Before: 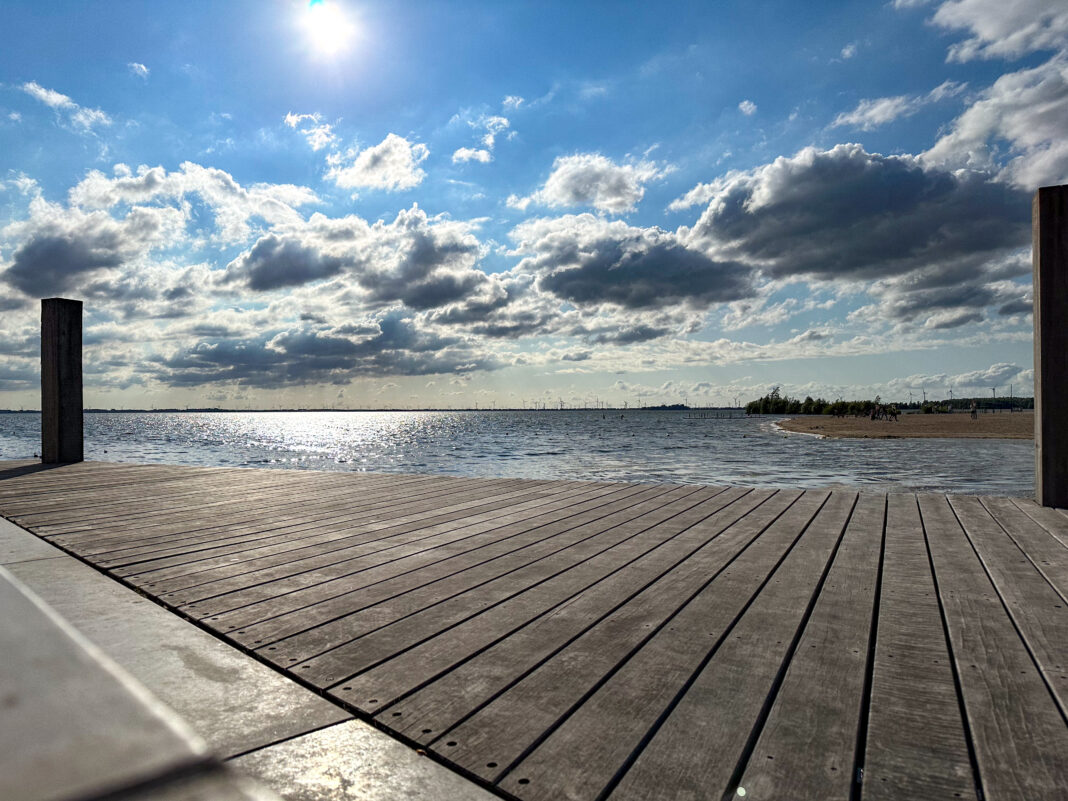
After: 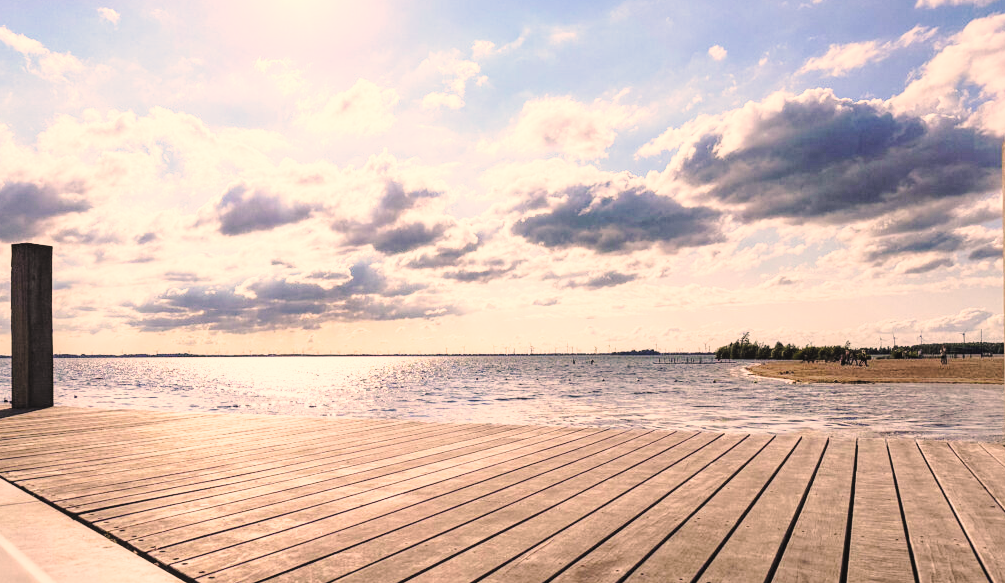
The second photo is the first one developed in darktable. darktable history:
base curve: curves: ch0 [(0, 0) (0.028, 0.03) (0.121, 0.232) (0.46, 0.748) (0.859, 0.968) (1, 1)], preserve colors none
exposure: compensate exposure bias true, compensate highlight preservation false
color correction: highlights a* 17.65, highlights b* 18.62
local contrast: detail 109%
crop: left 2.826%, top 6.986%, right 3.036%, bottom 20.17%
contrast brightness saturation: brightness 0.141
tone equalizer: -8 EV -0.402 EV, -7 EV -0.401 EV, -6 EV -0.311 EV, -5 EV -0.259 EV, -3 EV 0.24 EV, -2 EV 0.327 EV, -1 EV 0.402 EV, +0 EV 0.424 EV, mask exposure compensation -0.513 EV
